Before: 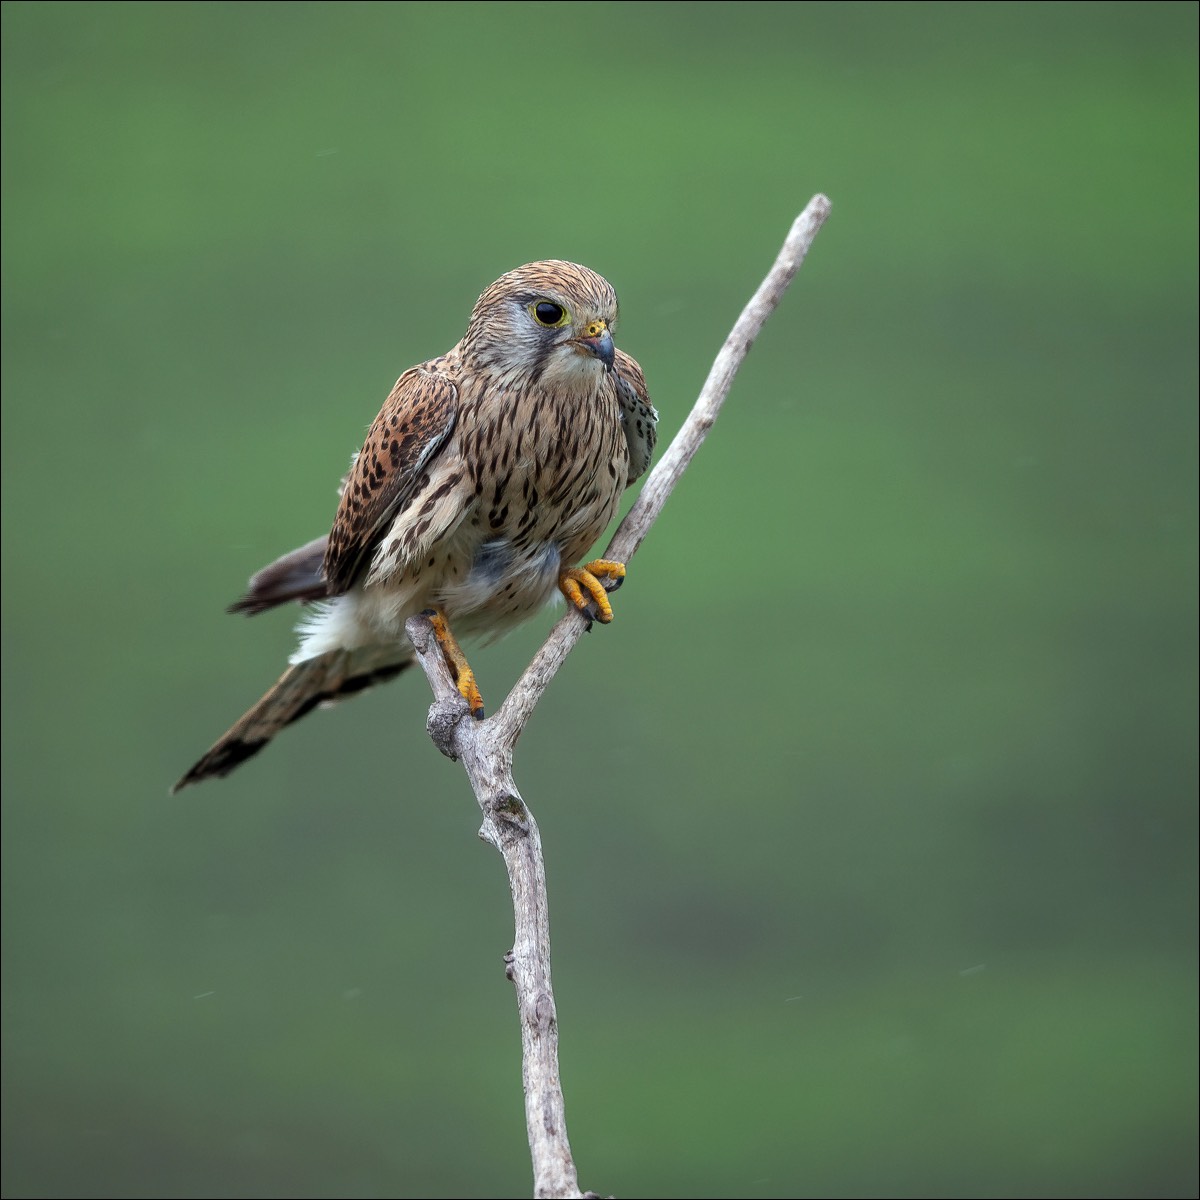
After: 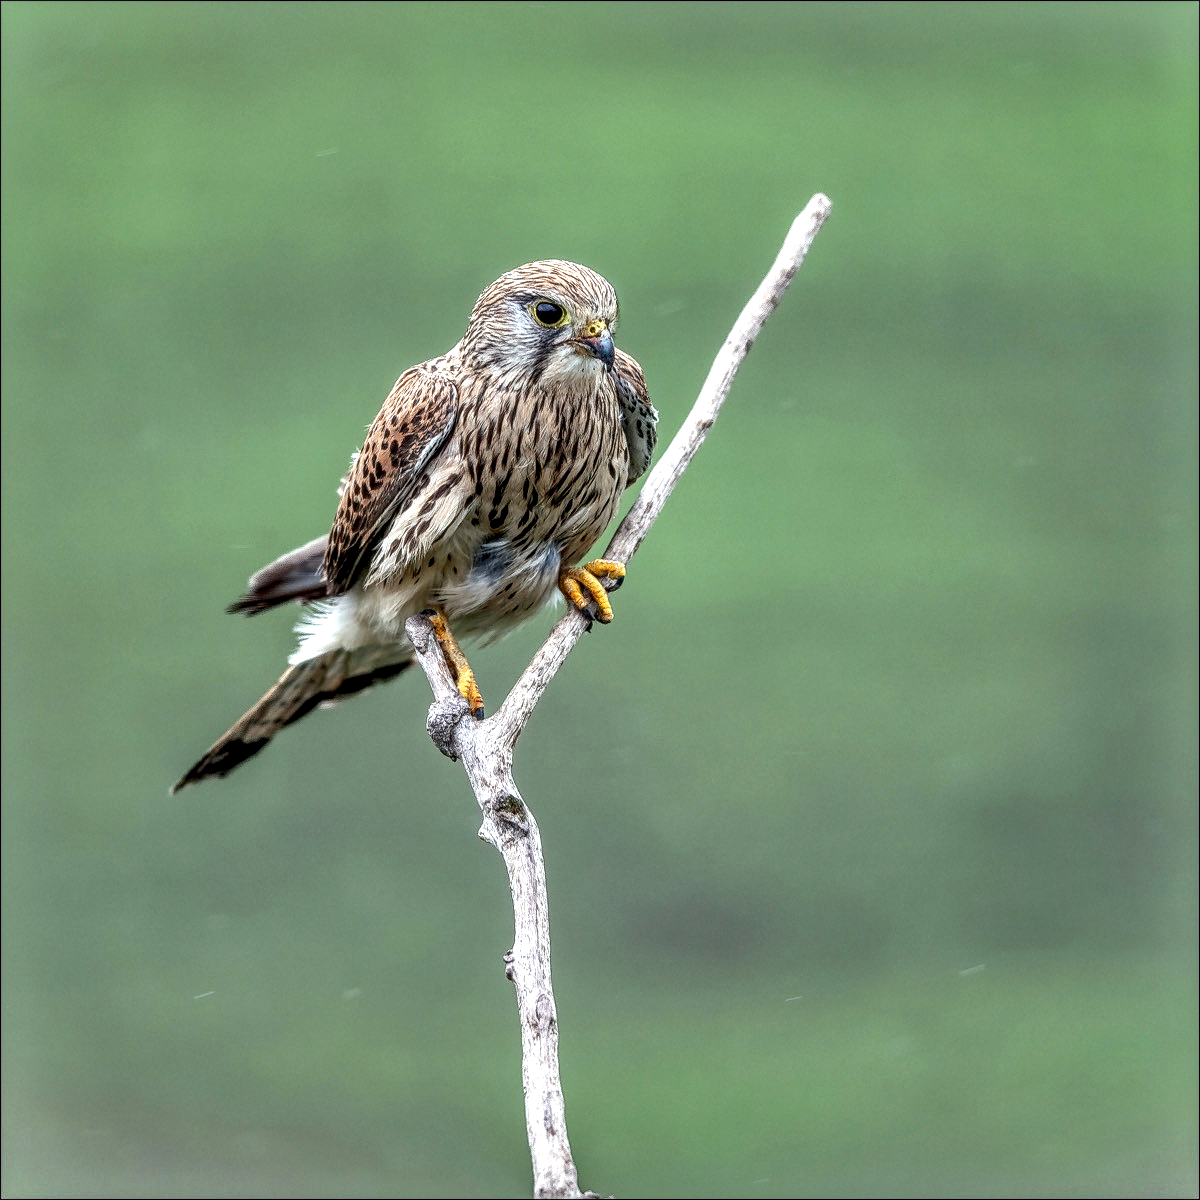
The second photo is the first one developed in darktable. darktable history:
exposure: exposure 0.426 EV, compensate highlight preservation false
shadows and highlights: soften with gaussian
tone equalizer: on, module defaults
sharpen: amount 0.2
local contrast: highlights 0%, shadows 0%, detail 182%
